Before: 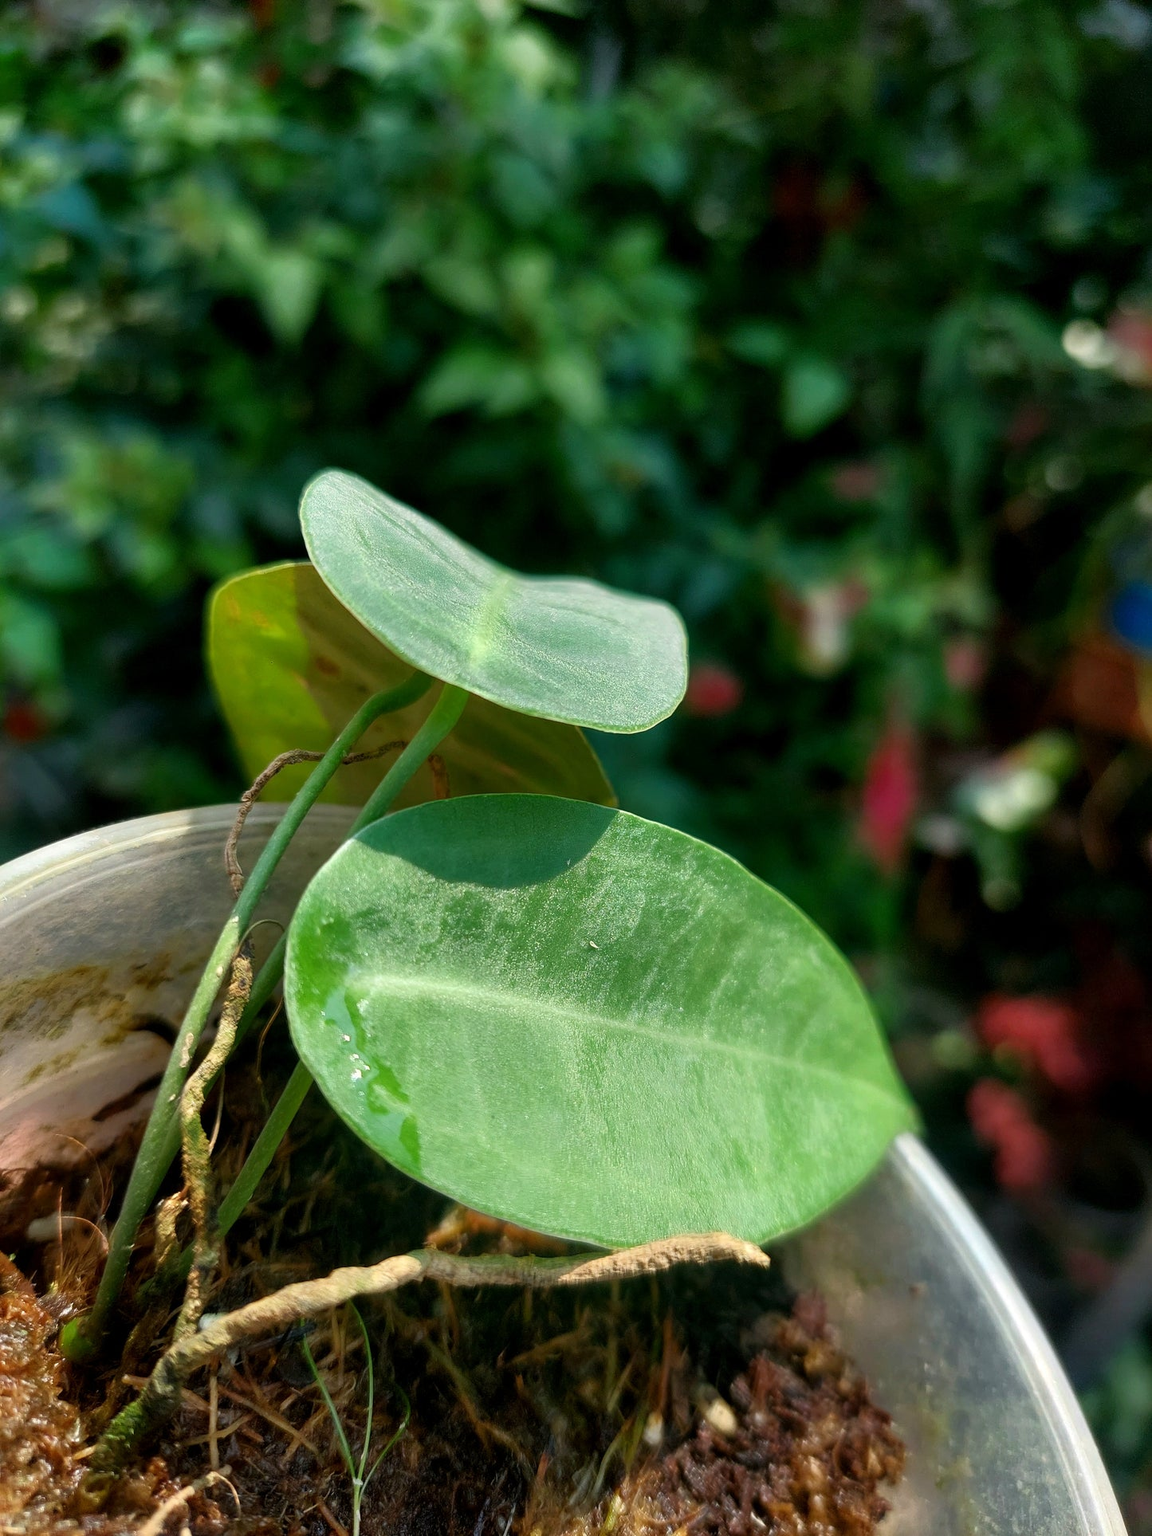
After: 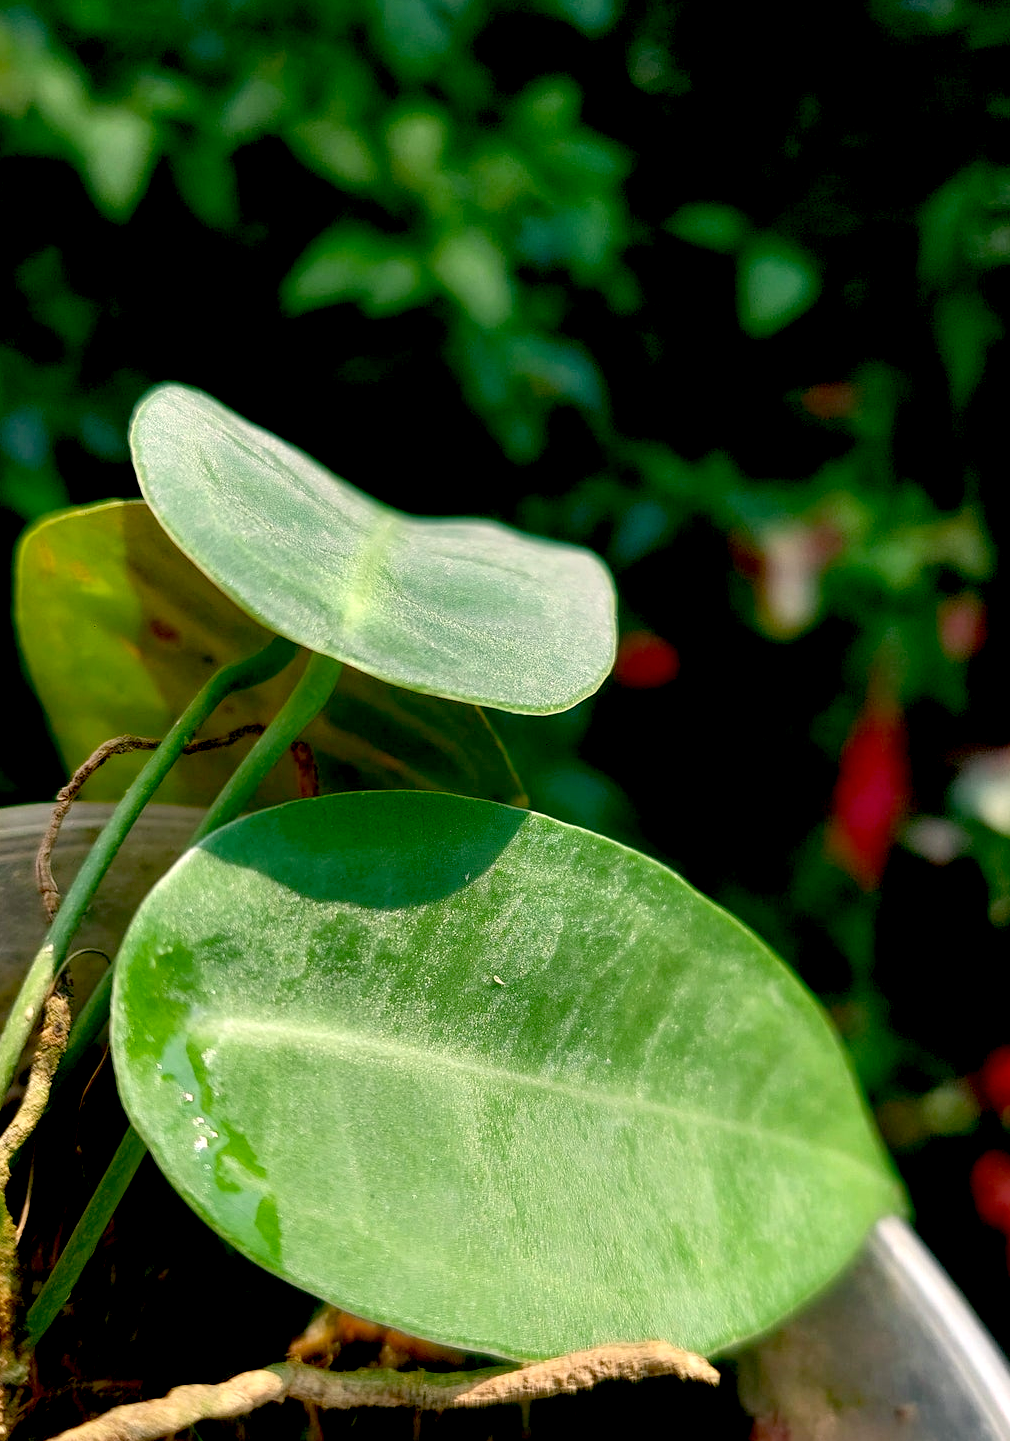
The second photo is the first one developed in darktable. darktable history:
crop and rotate: left 17.046%, top 10.659%, right 12.989%, bottom 14.553%
color correction: highlights a* 7.34, highlights b* 4.37
exposure: black level correction 0.025, exposure 0.182 EV, compensate highlight preservation false
